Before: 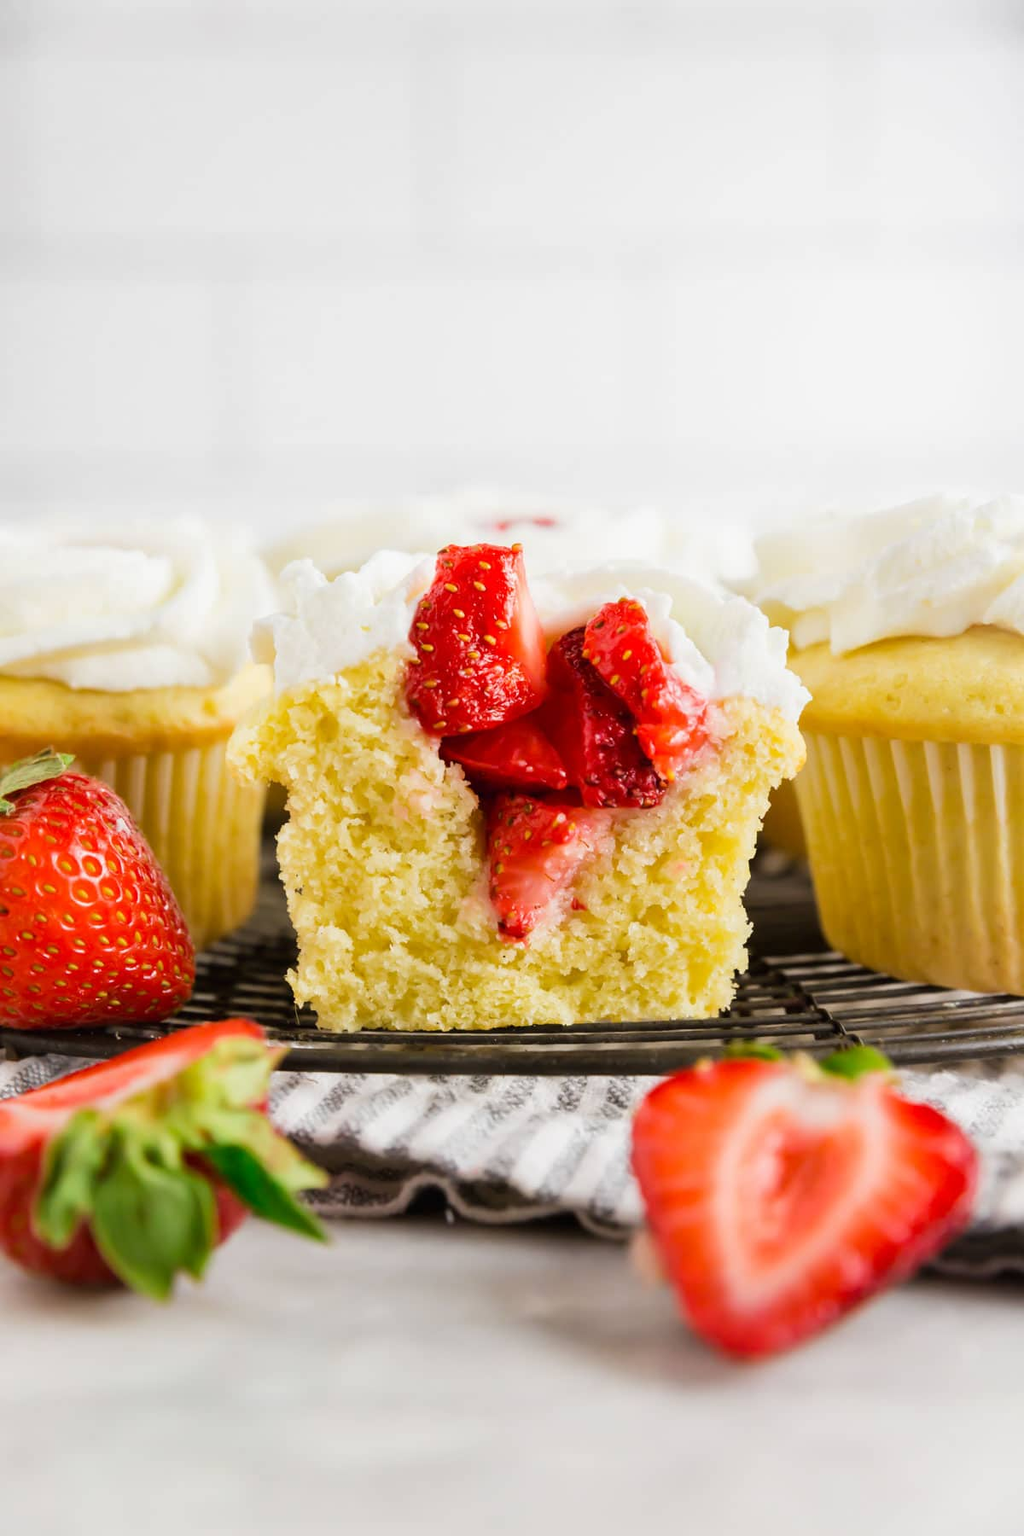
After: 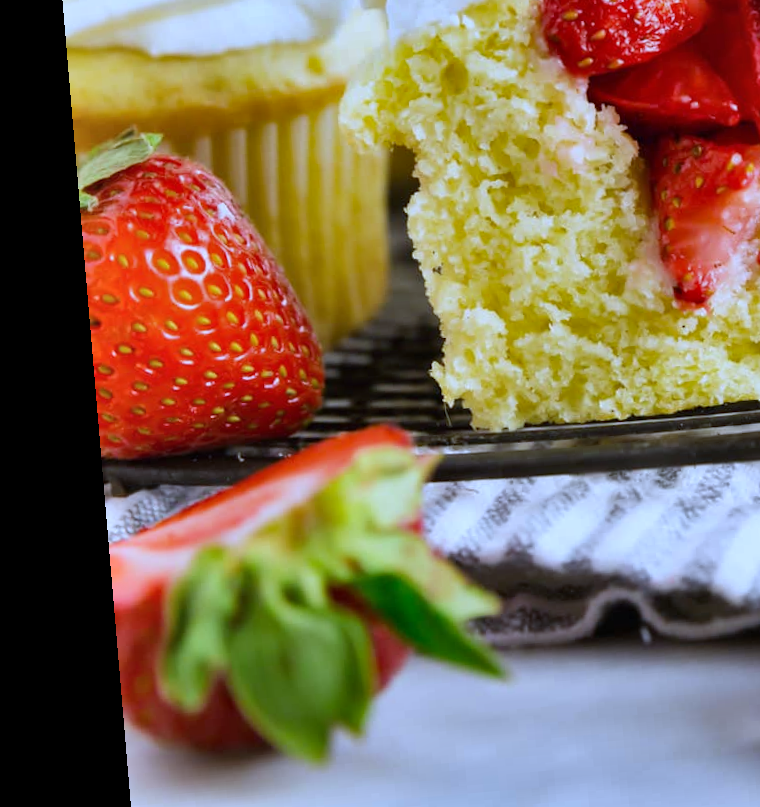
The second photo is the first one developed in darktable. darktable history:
white balance: red 0.871, blue 1.249
shadows and highlights: radius 100.41, shadows 50.55, highlights -64.36, highlights color adjustment 49.82%, soften with gaussian
crop: top 44.483%, right 43.593%, bottom 12.892%
rotate and perspective: rotation -4.86°, automatic cropping off
